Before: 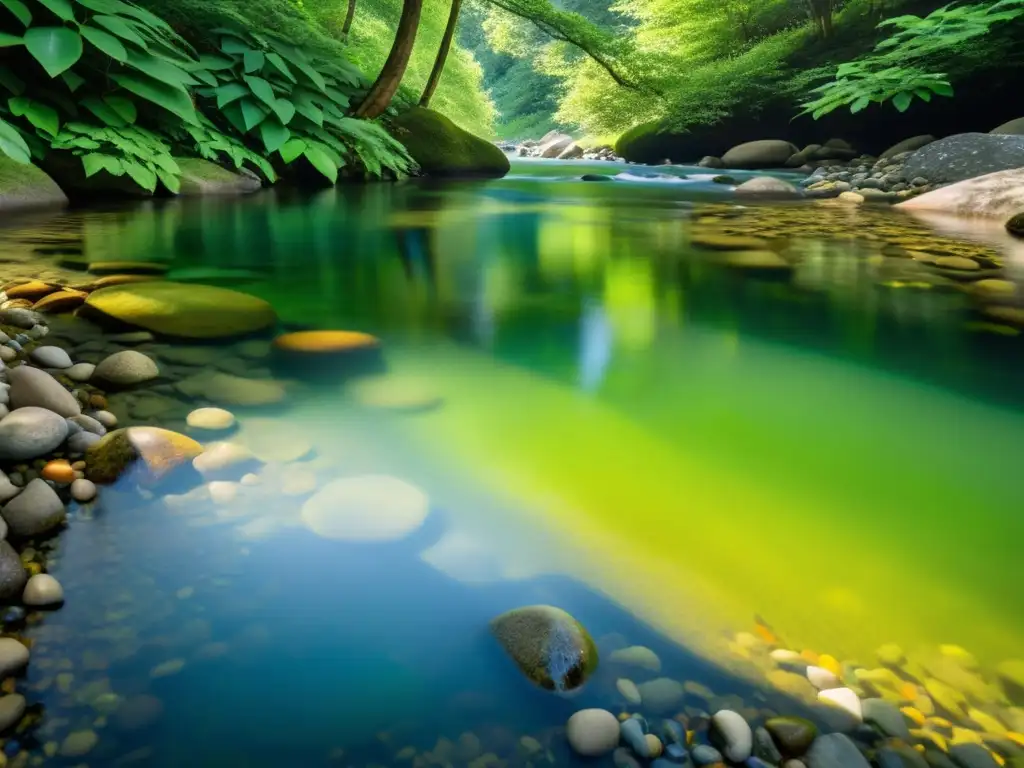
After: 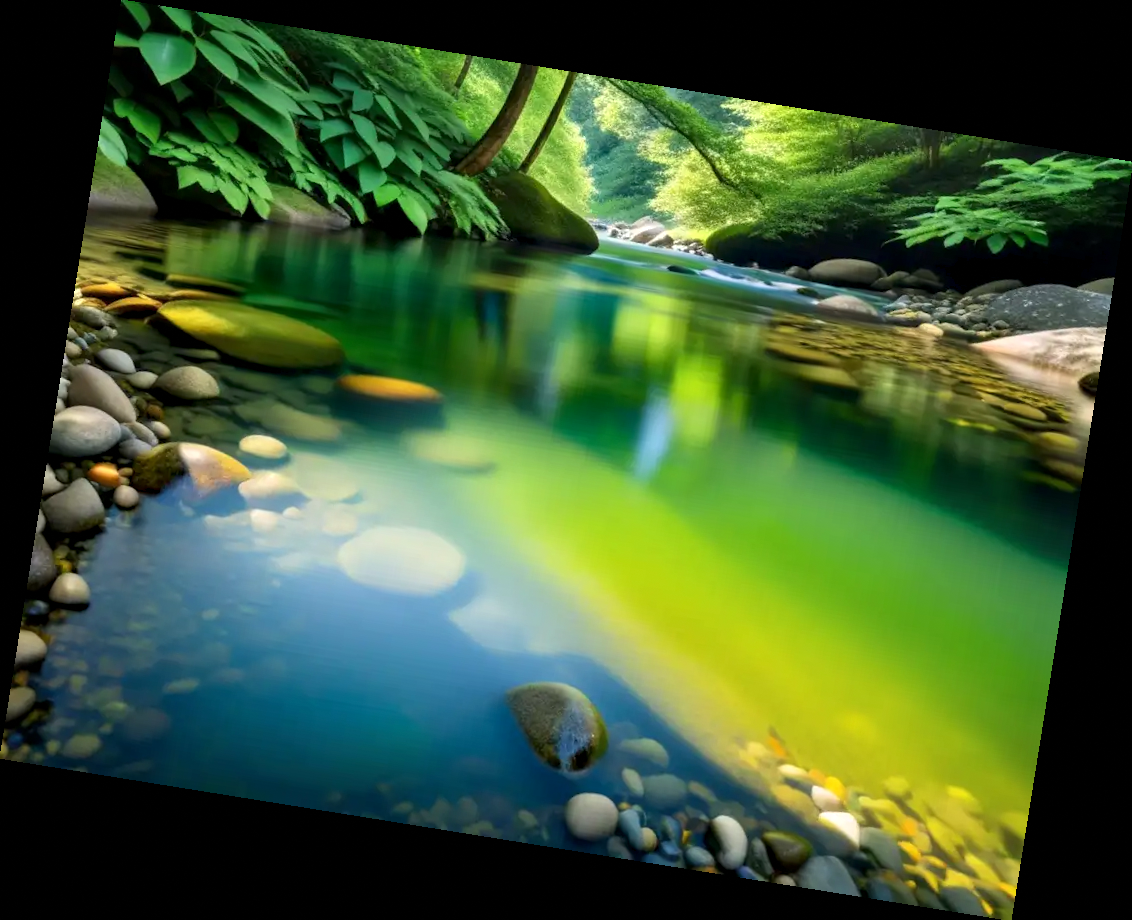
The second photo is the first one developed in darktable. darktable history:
rotate and perspective: rotation 9.12°, automatic cropping off
grain: coarseness 0.81 ISO, strength 1.34%, mid-tones bias 0%
contrast equalizer: octaves 7, y [[0.6 ×6], [0.55 ×6], [0 ×6], [0 ×6], [0 ×6]], mix 0.3
